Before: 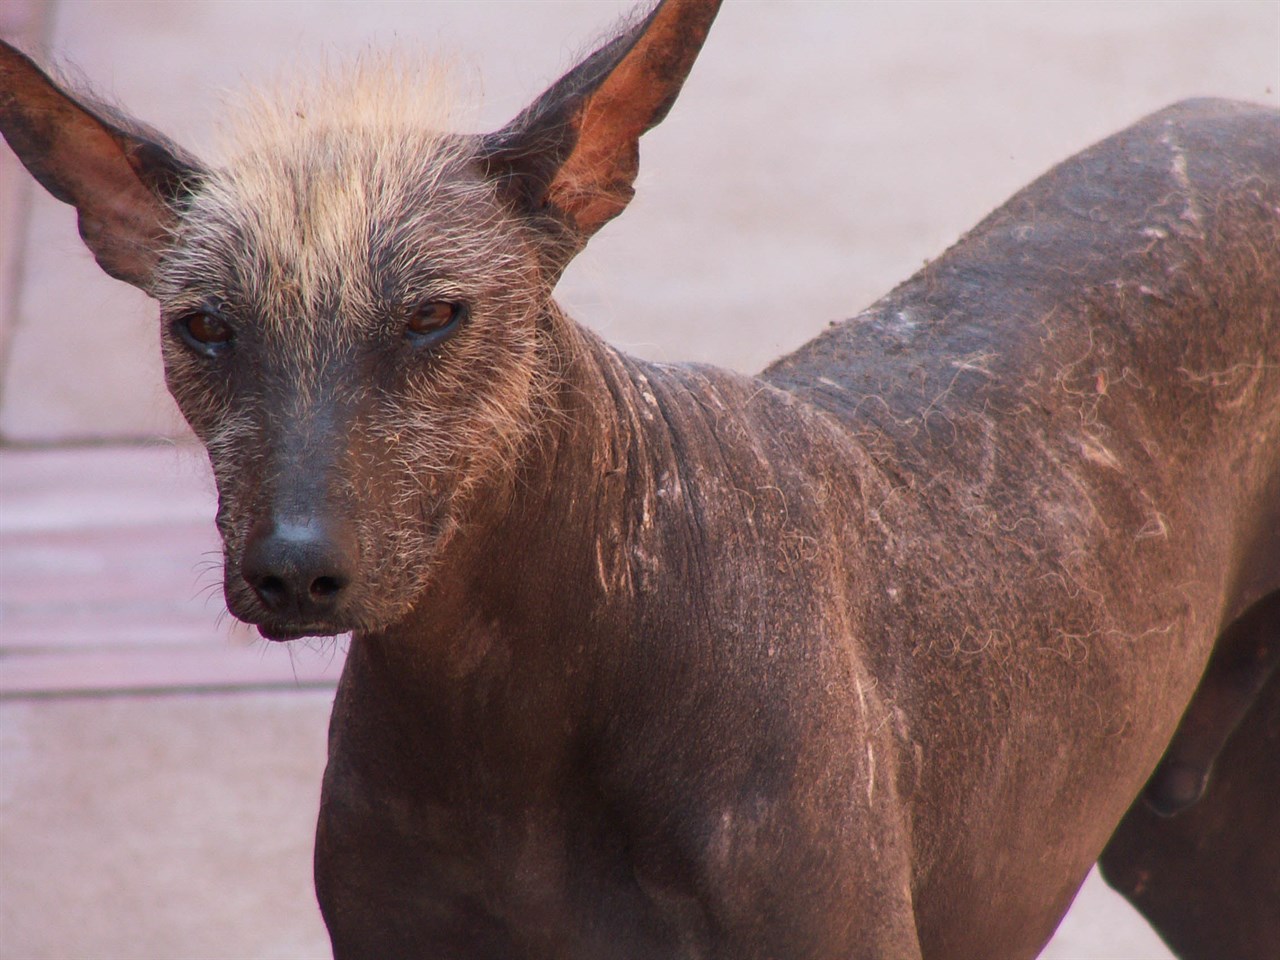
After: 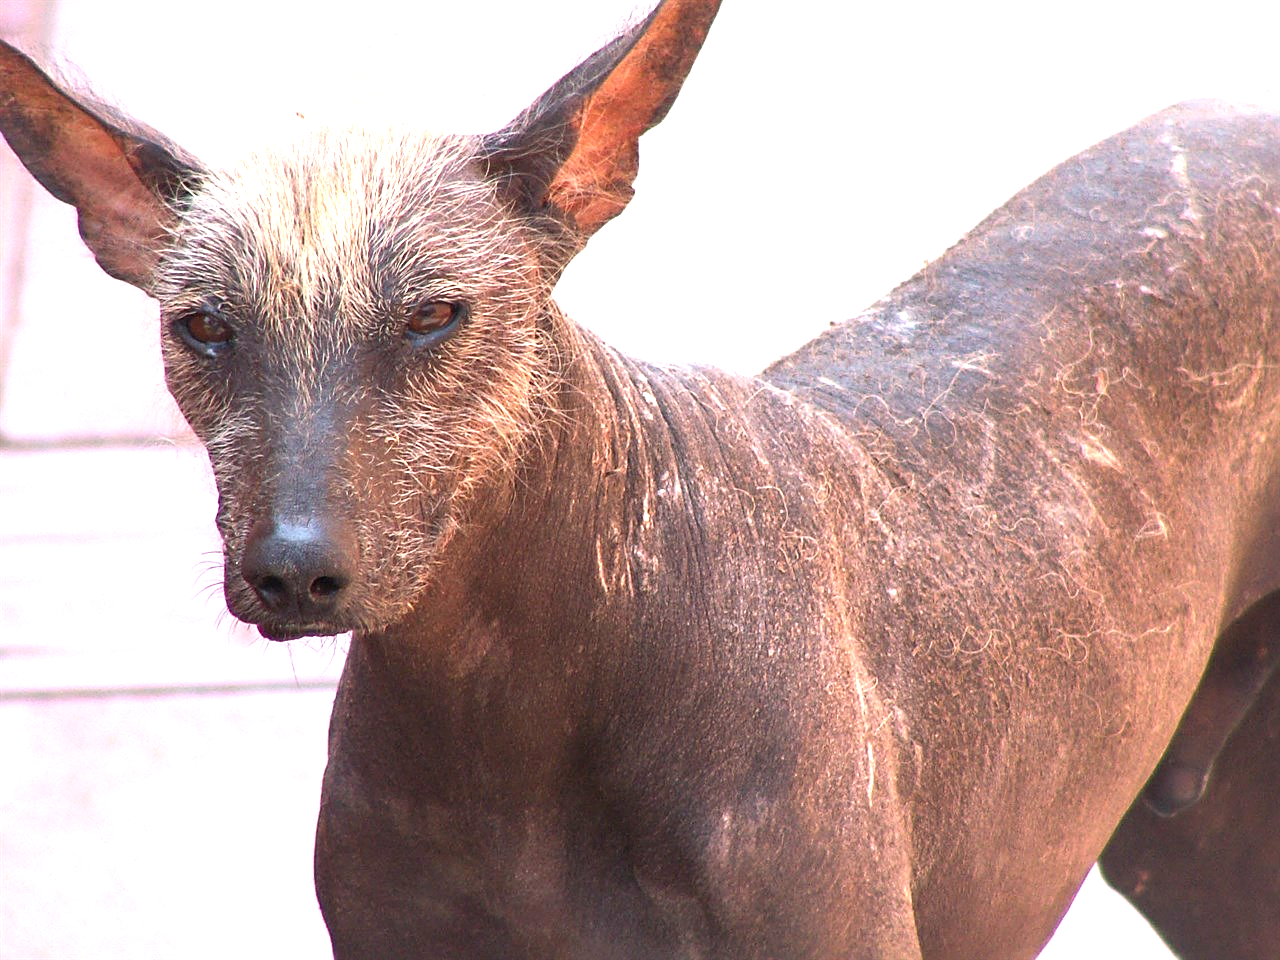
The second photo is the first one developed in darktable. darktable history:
sharpen: on, module defaults
exposure: black level correction 0, exposure 1.374 EV, compensate exposure bias true, compensate highlight preservation false
